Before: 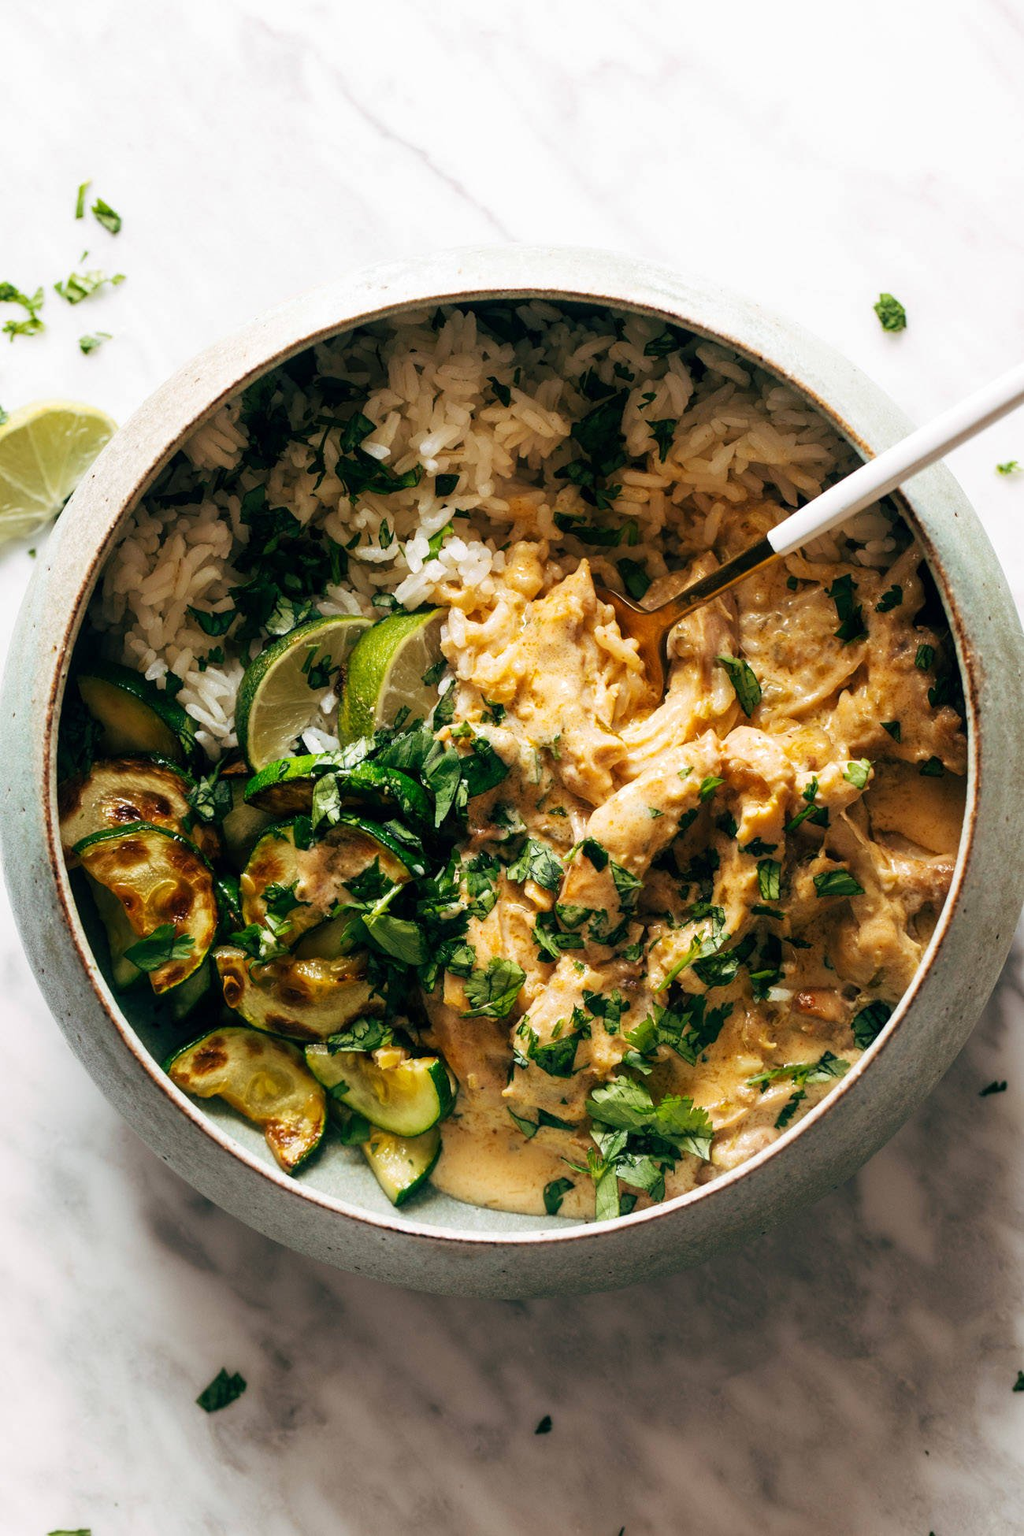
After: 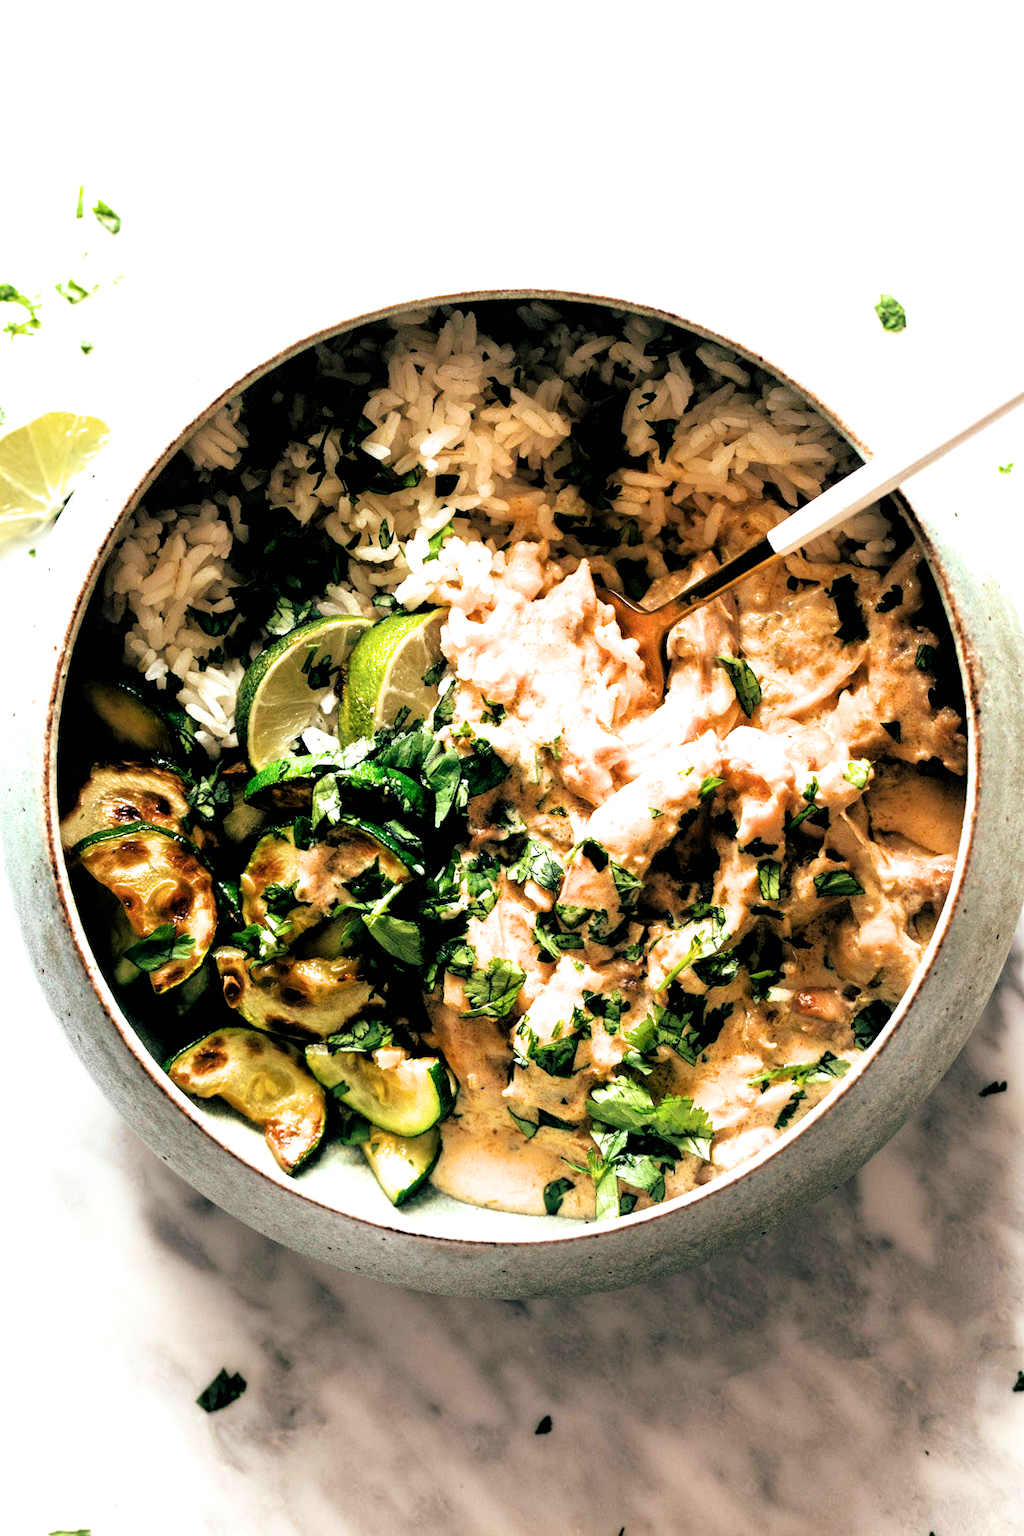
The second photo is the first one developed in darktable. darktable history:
exposure: black level correction 0, exposure 0.95 EV, compensate highlight preservation false
filmic rgb: black relative exposure -3.72 EV, white relative exposure 2.78 EV, dynamic range scaling -4.72%, hardness 3.05, color science v6 (2022)
